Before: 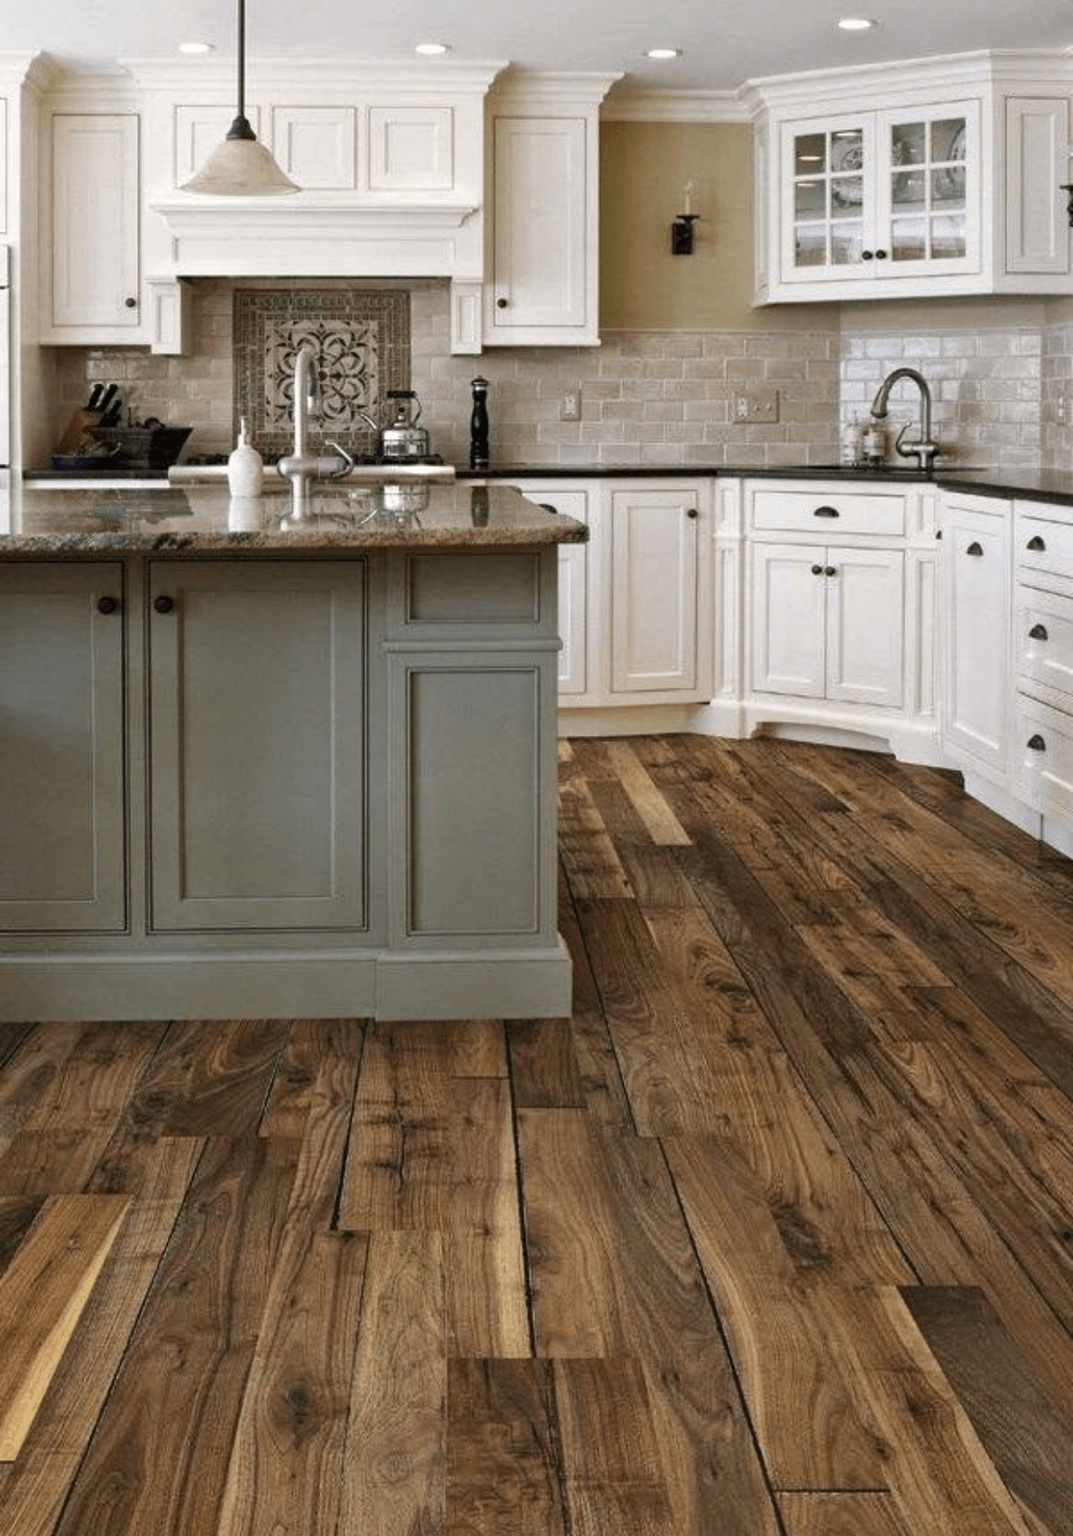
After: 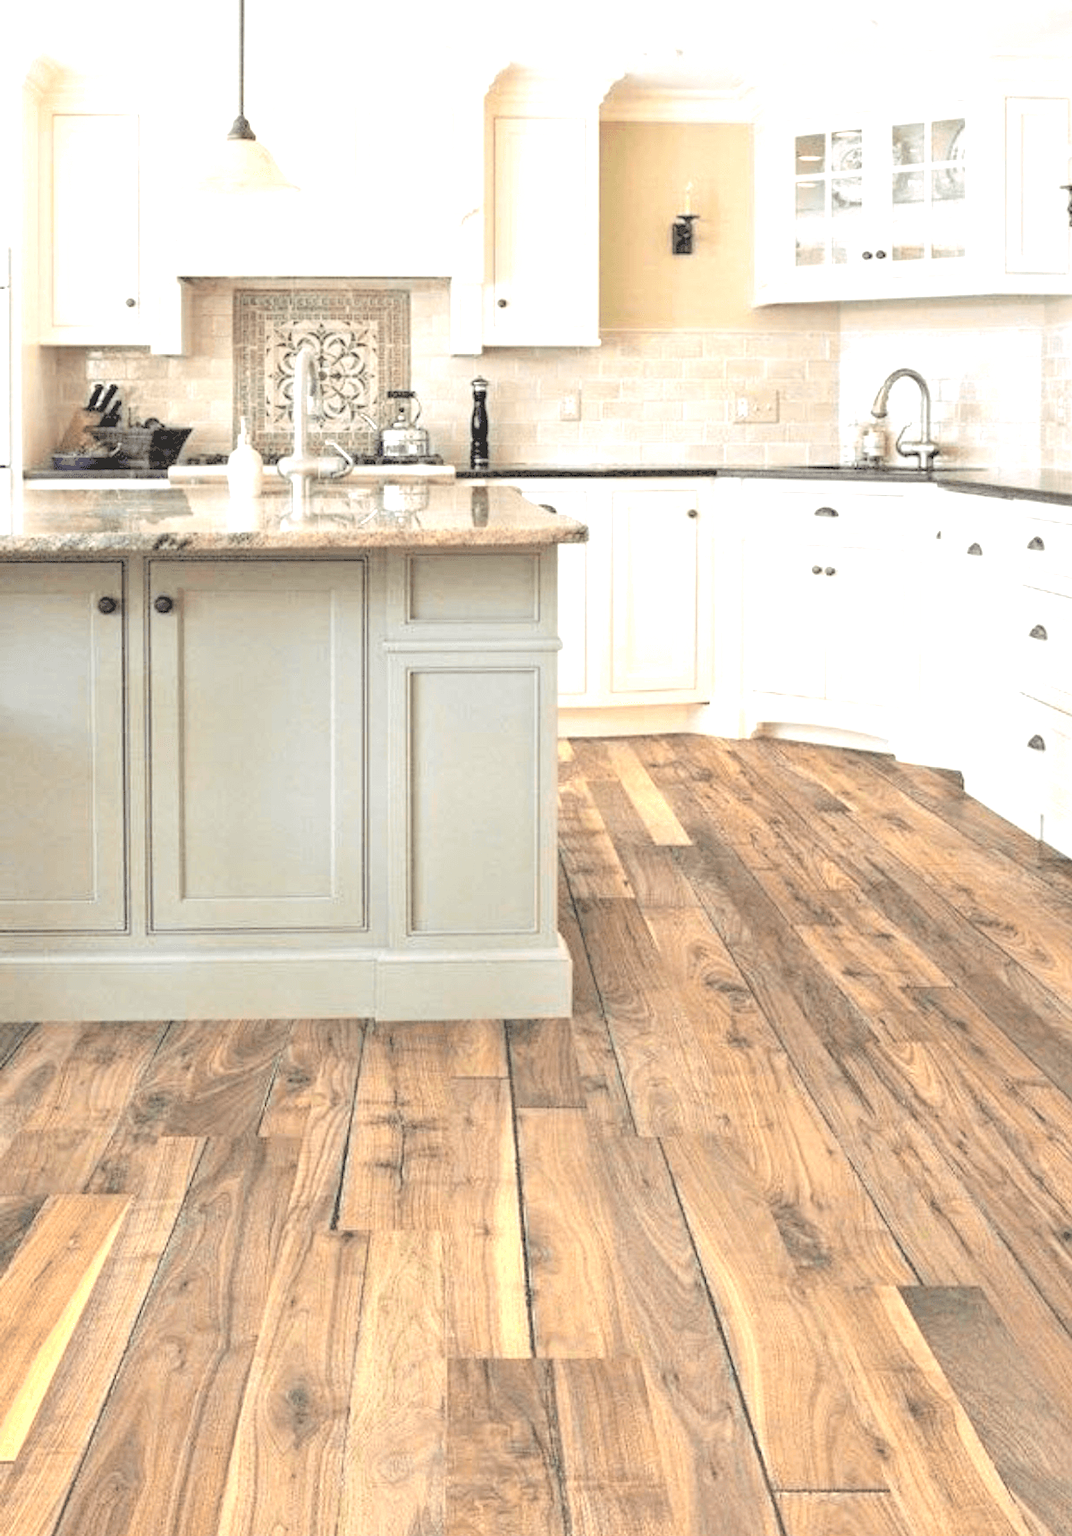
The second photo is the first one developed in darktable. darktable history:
exposure: exposure 1 EV, compensate highlight preservation false
levels: levels [0.101, 0.578, 0.953]
contrast brightness saturation: brightness 0.999
